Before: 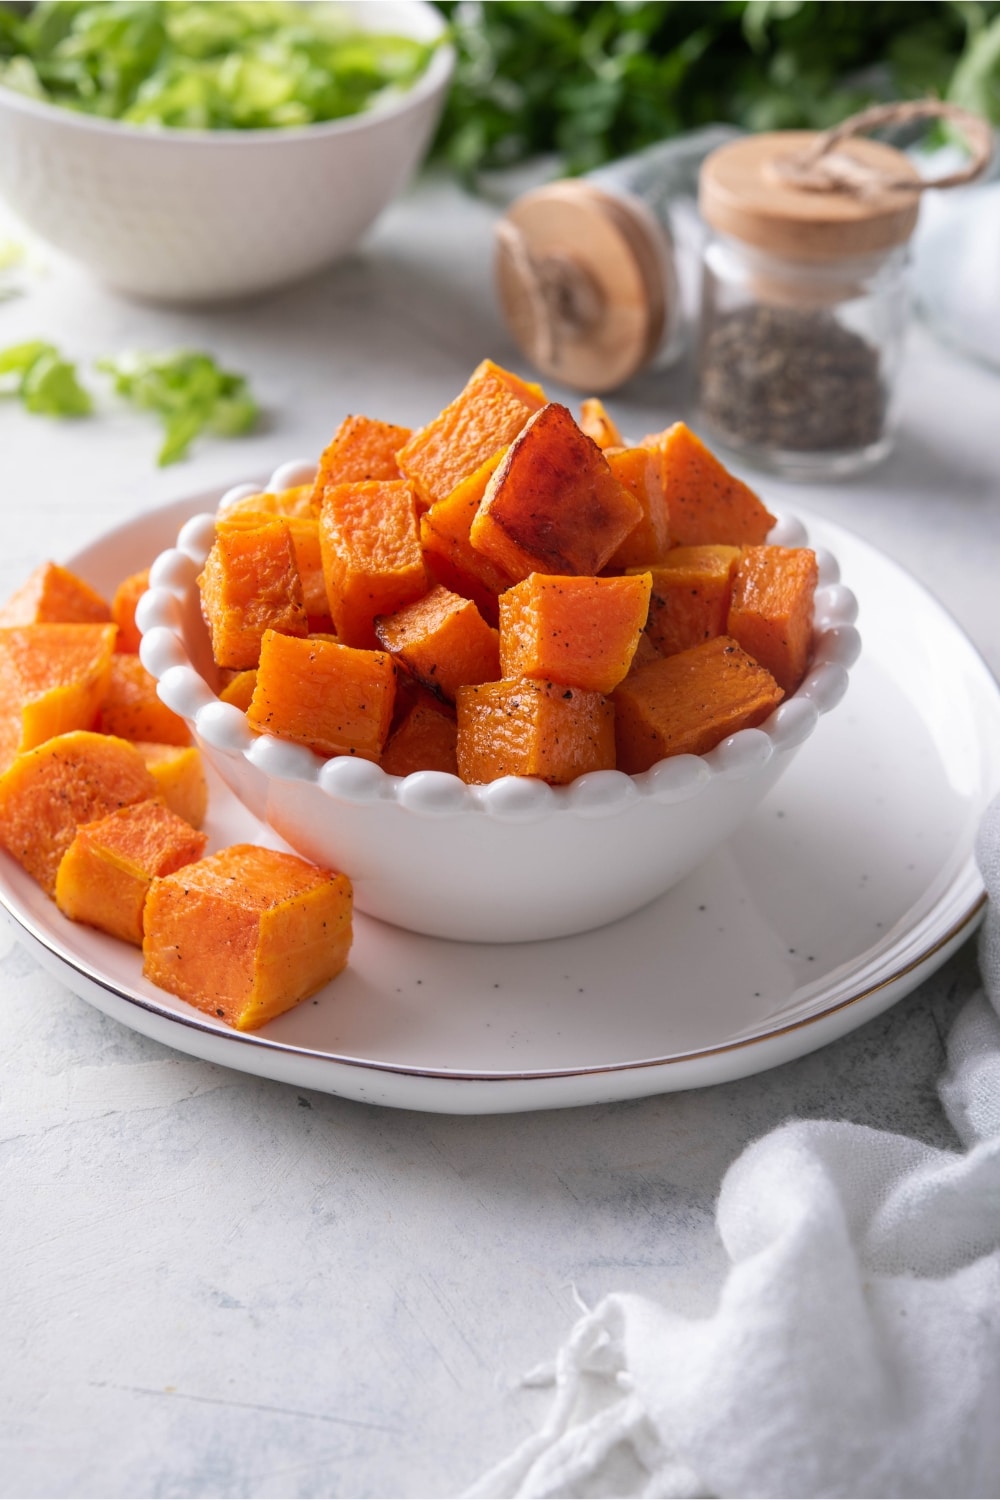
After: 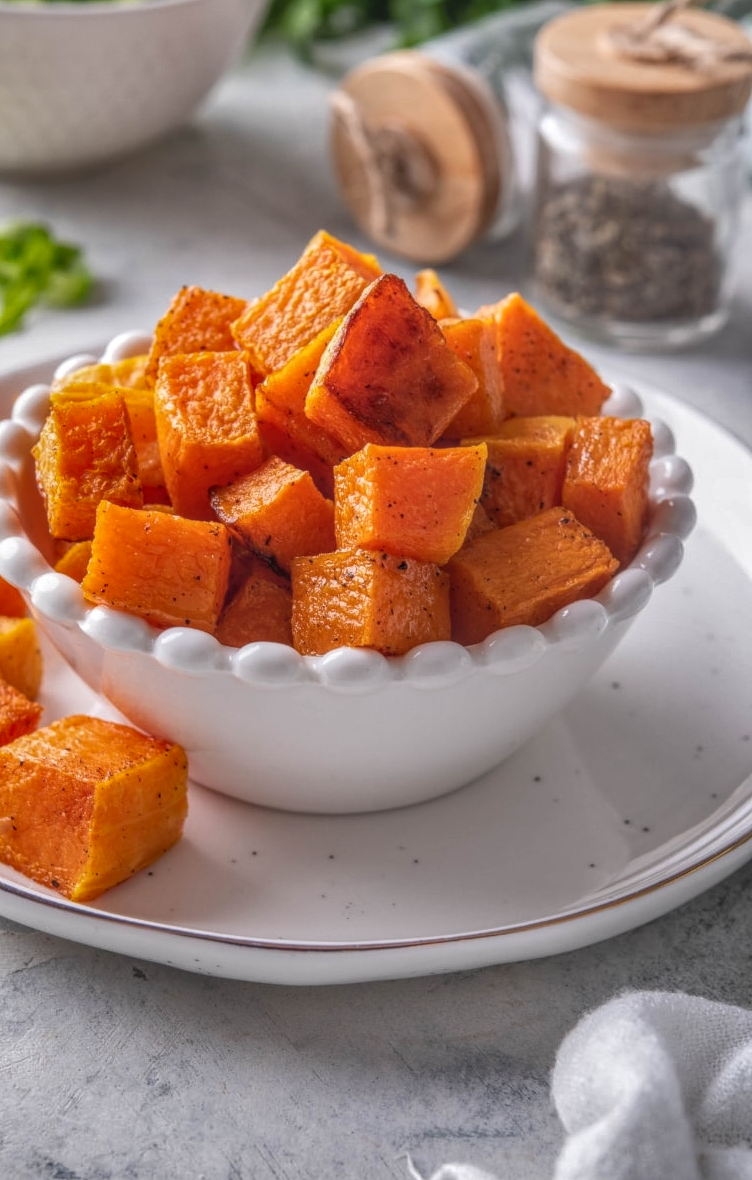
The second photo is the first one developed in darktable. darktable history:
shadows and highlights: shadows 24.36, highlights -78.17, soften with gaussian
local contrast: highlights 66%, shadows 32%, detail 166%, midtone range 0.2
crop: left 16.596%, top 8.617%, right 8.135%, bottom 12.673%
